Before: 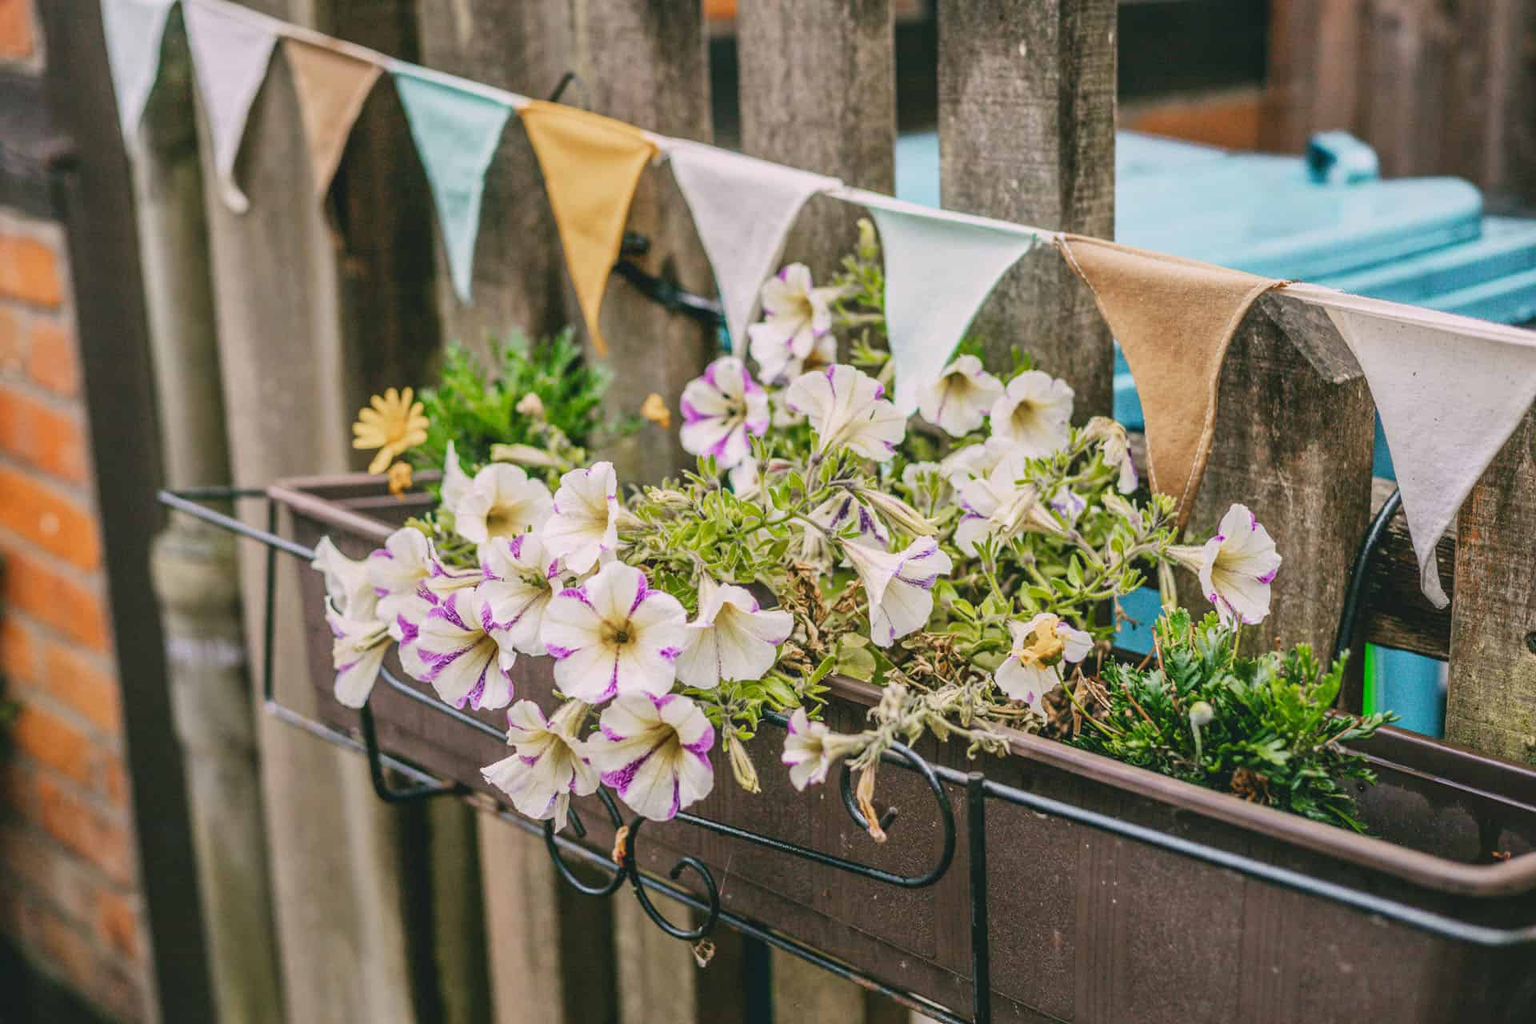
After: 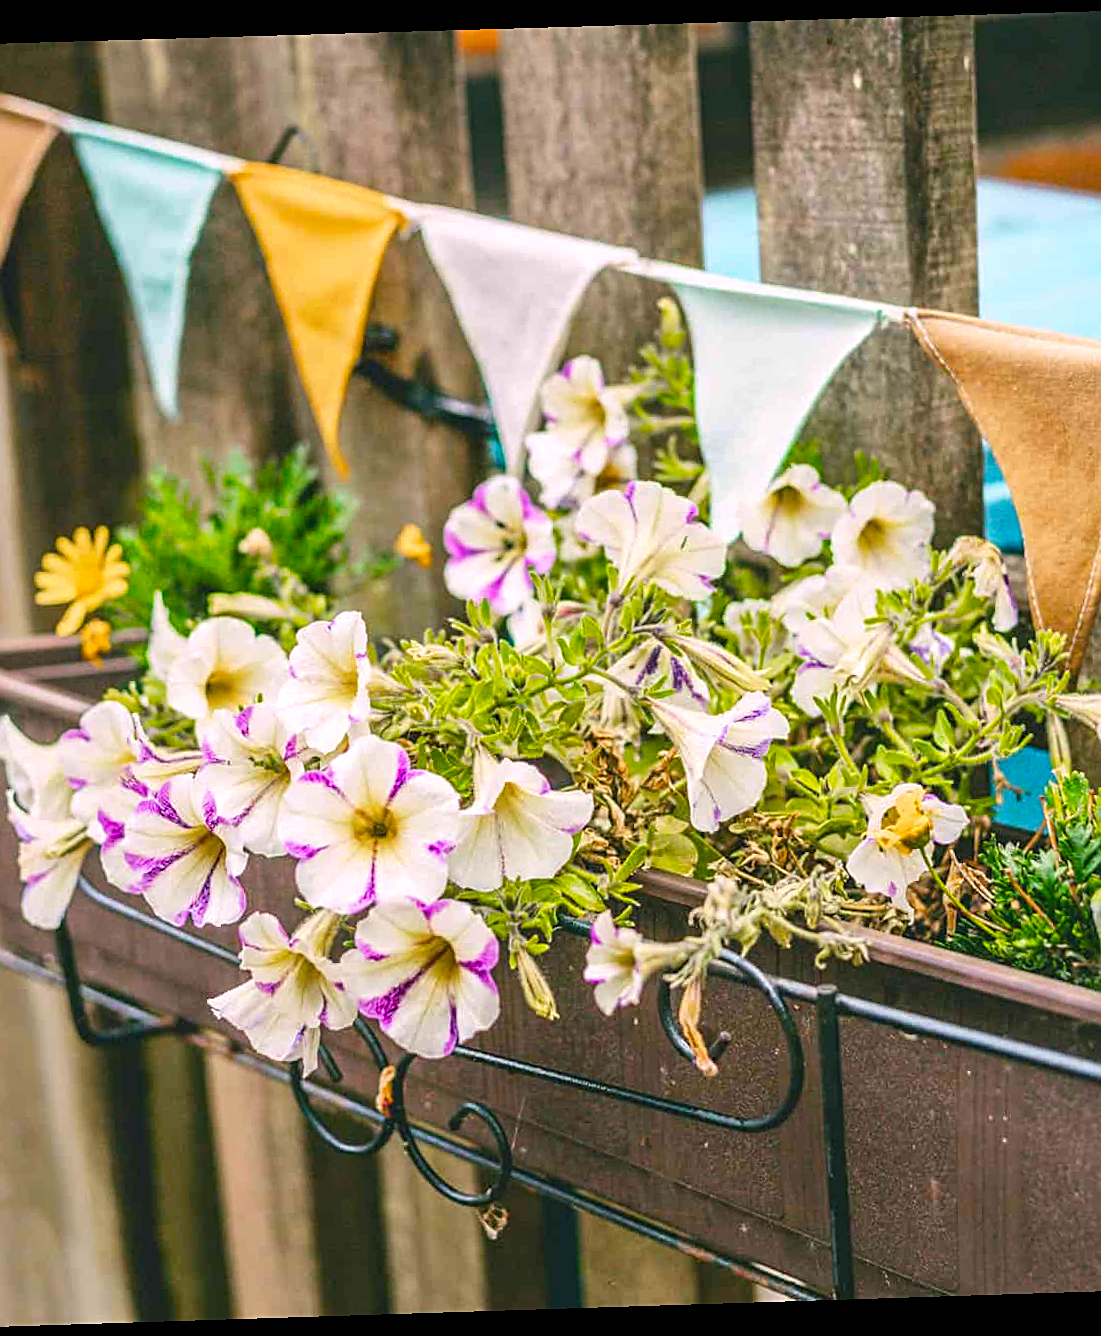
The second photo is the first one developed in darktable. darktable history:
crop: left 21.674%, right 22.086%
rotate and perspective: rotation -1.77°, lens shift (horizontal) 0.004, automatic cropping off
tone equalizer: -8 EV -0.55 EV
sharpen: on, module defaults
exposure: black level correction 0, exposure 0.4 EV, compensate exposure bias true, compensate highlight preservation false
color balance rgb: perceptual saturation grading › global saturation 25%, global vibrance 20%
